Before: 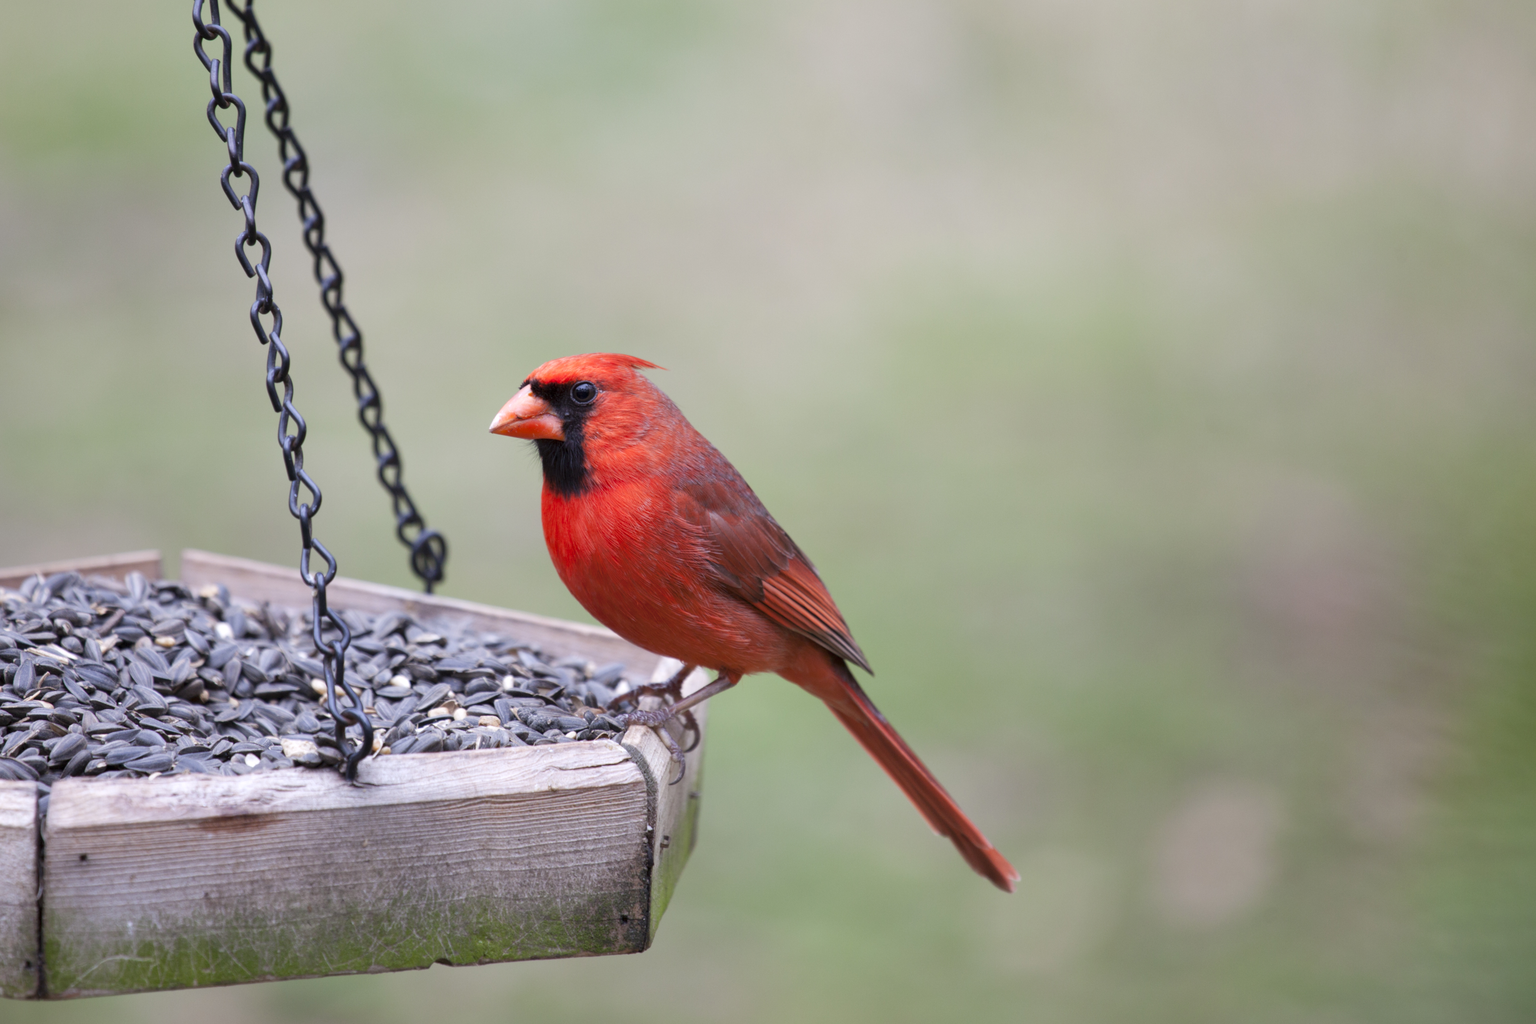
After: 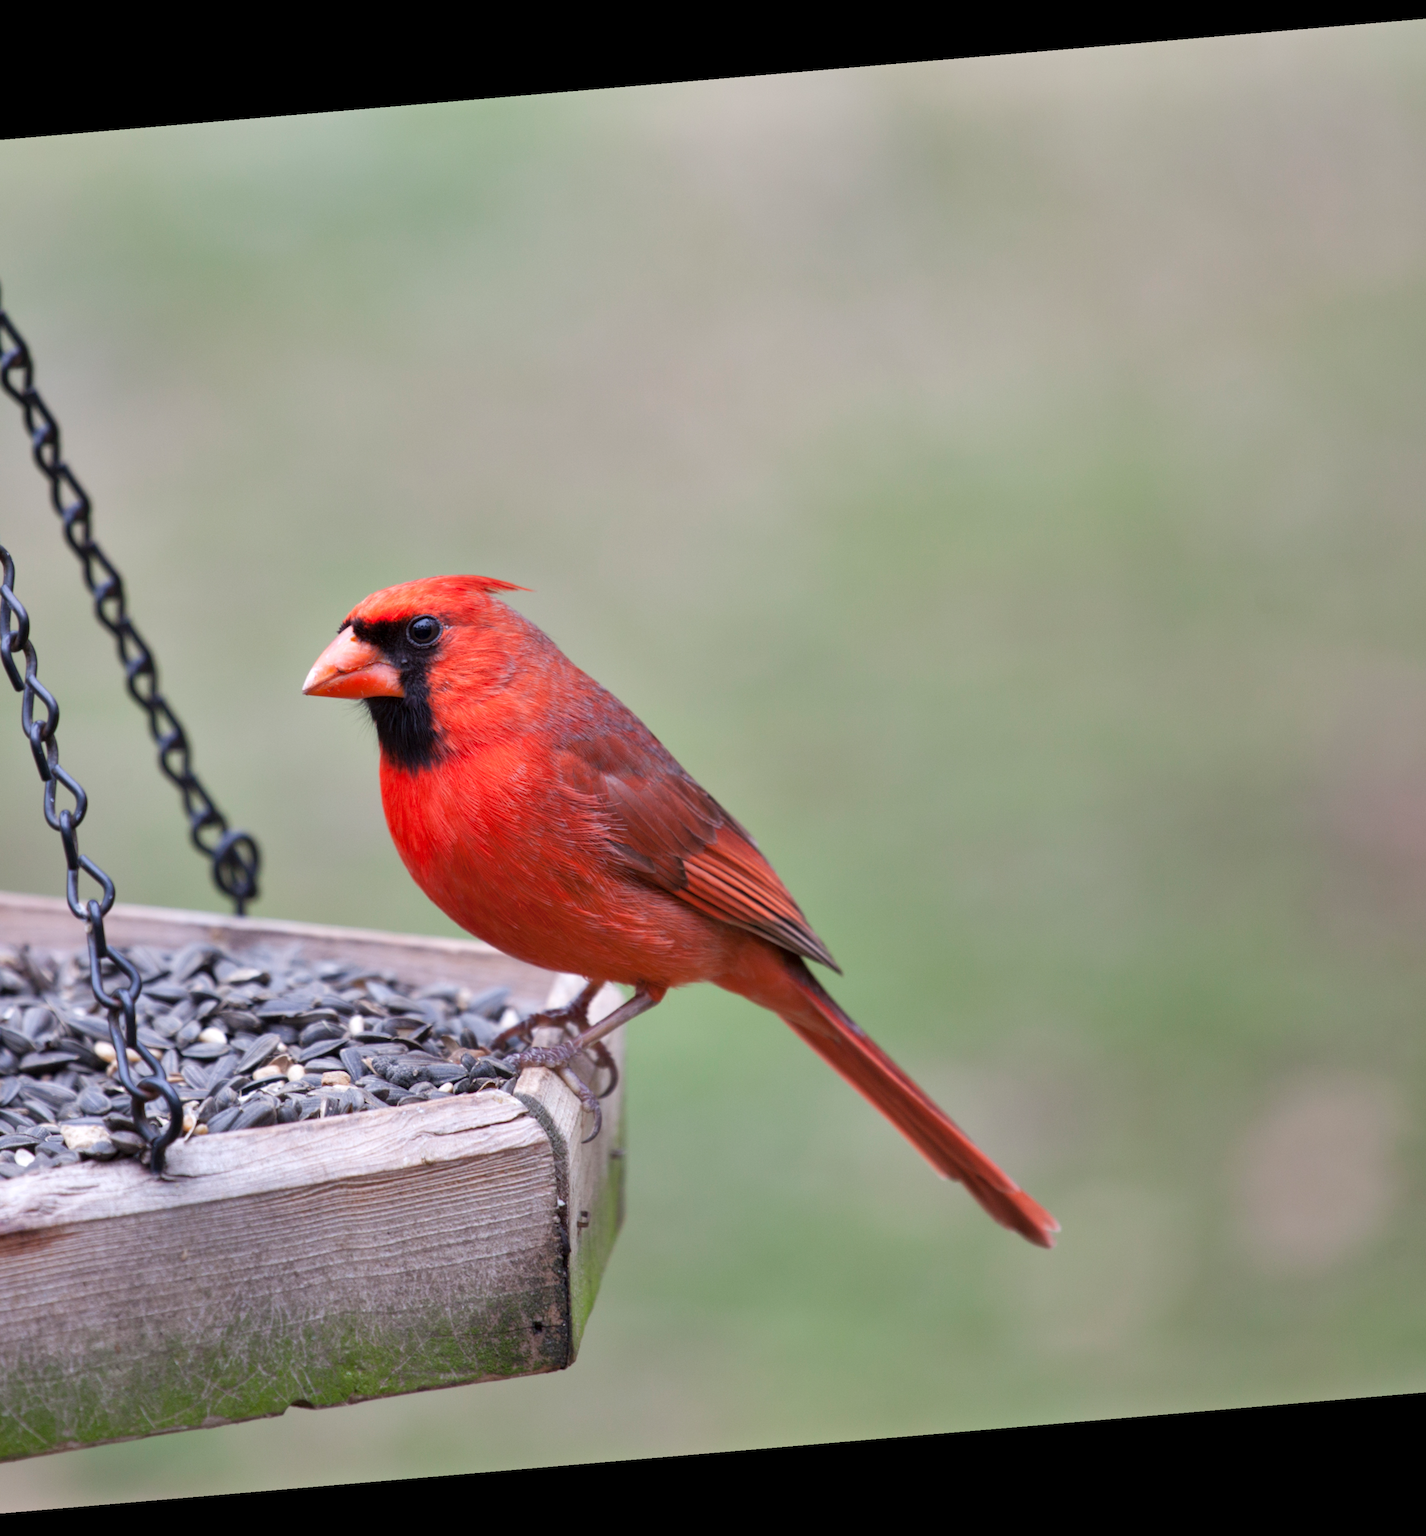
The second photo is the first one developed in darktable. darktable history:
shadows and highlights: soften with gaussian
rotate and perspective: rotation -4.86°, automatic cropping off
crop and rotate: left 18.442%, right 15.508%
